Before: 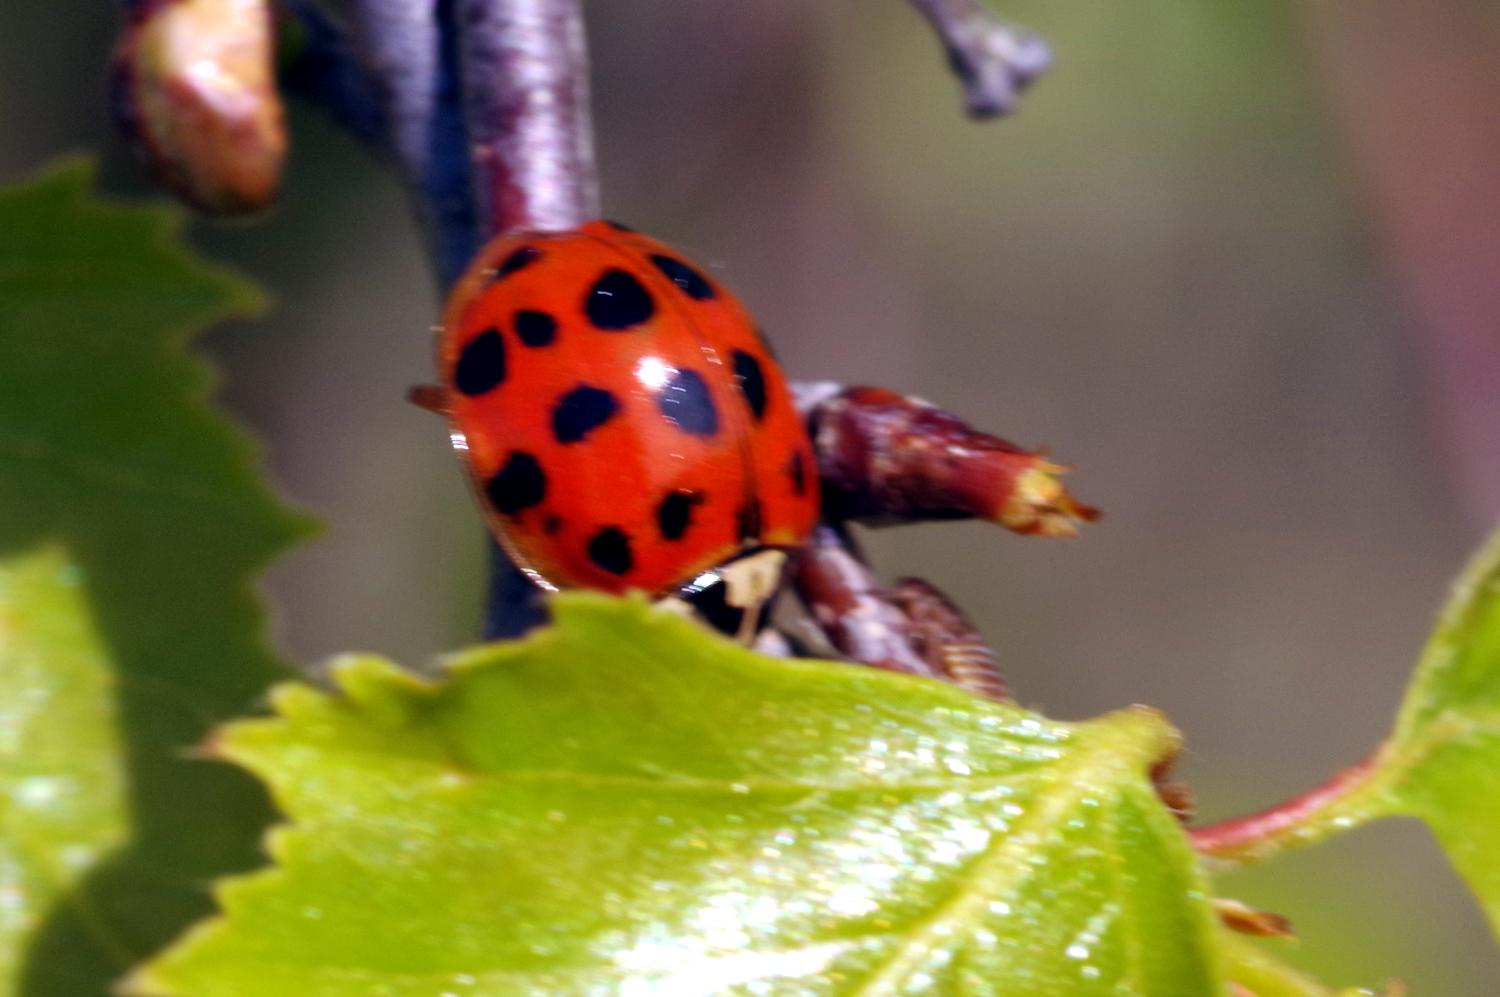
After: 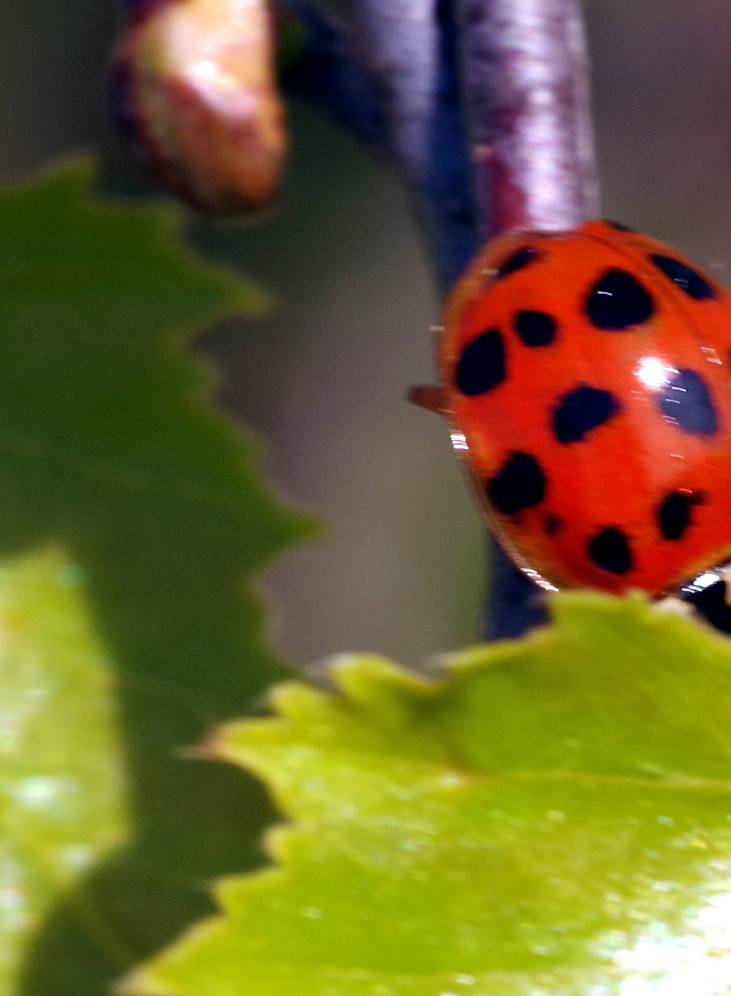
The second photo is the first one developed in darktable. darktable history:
crop and rotate: left 0.004%, top 0%, right 51.197%
sharpen: on, module defaults
